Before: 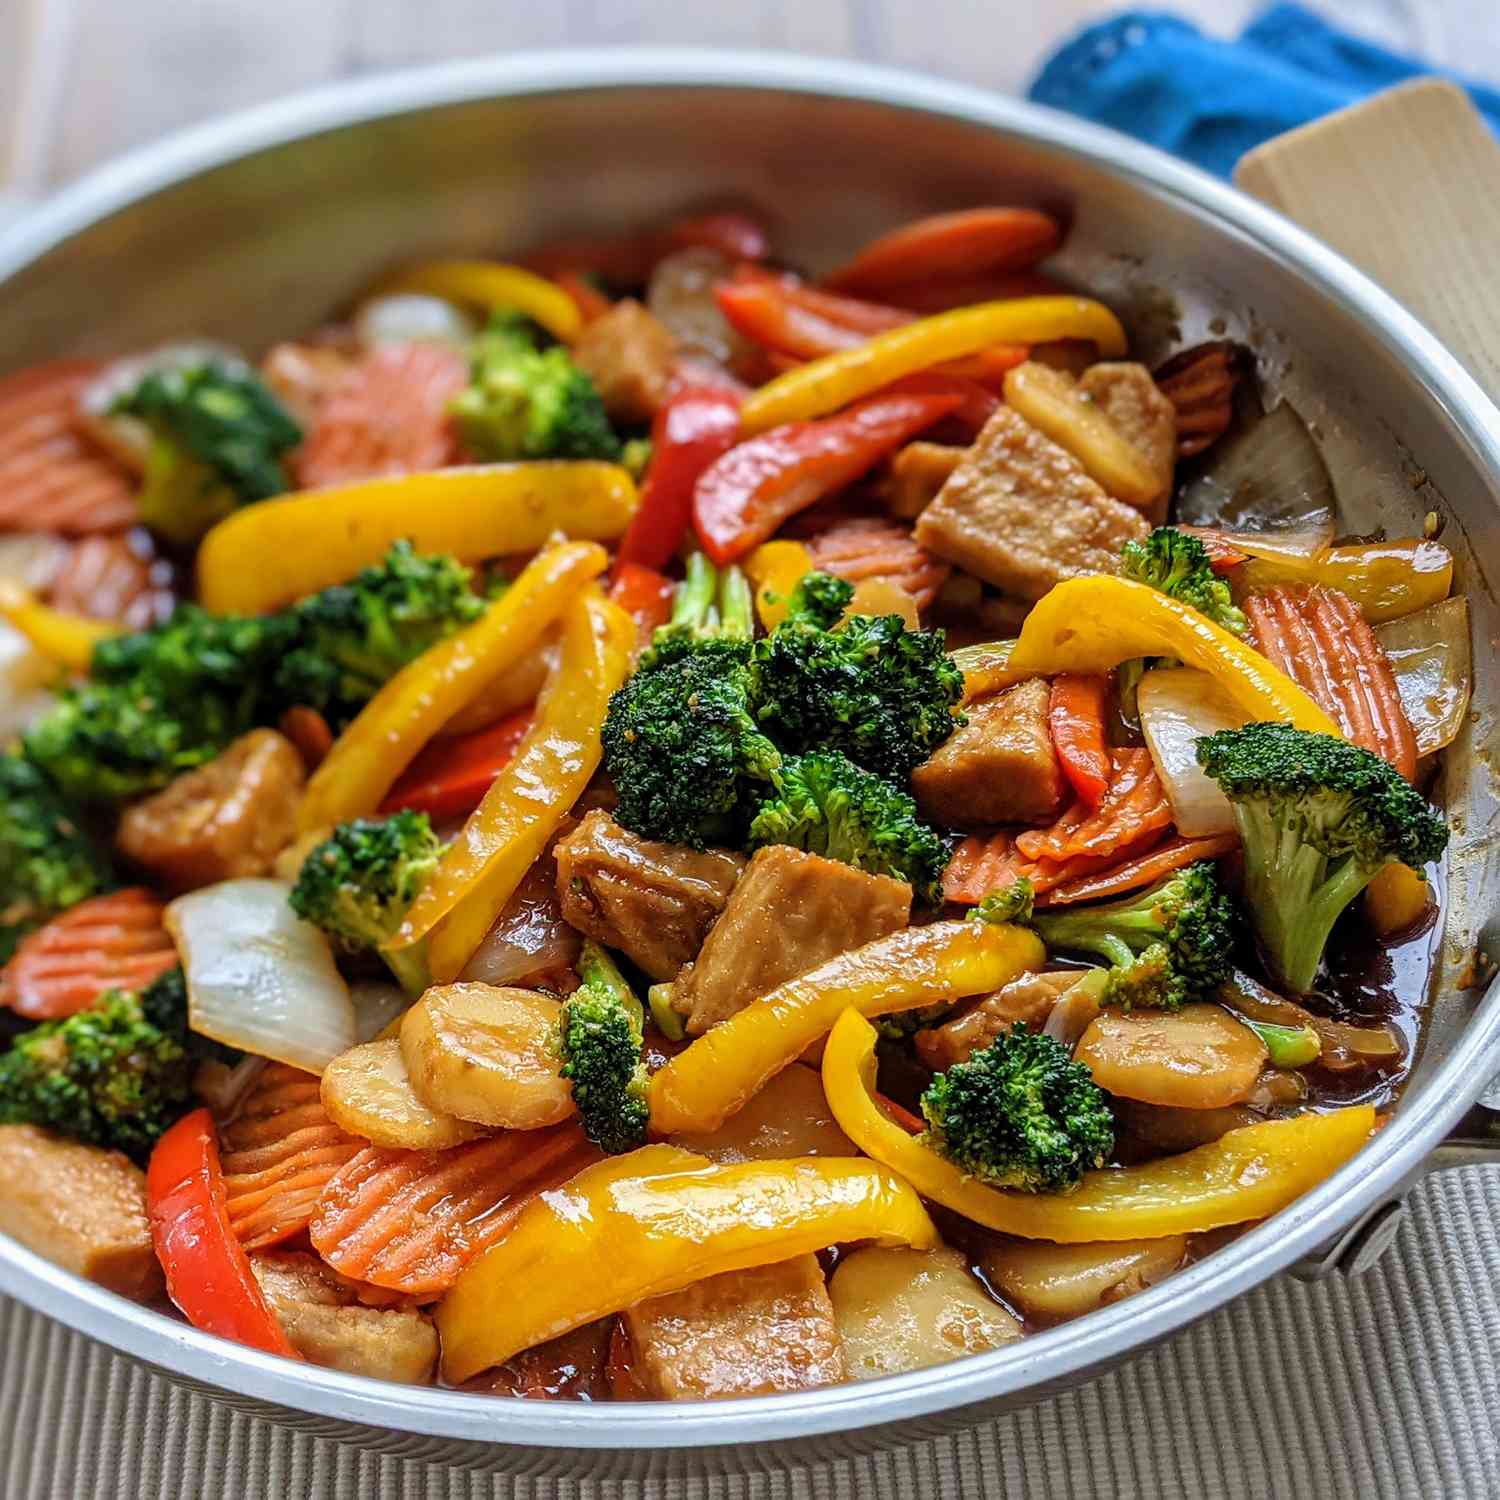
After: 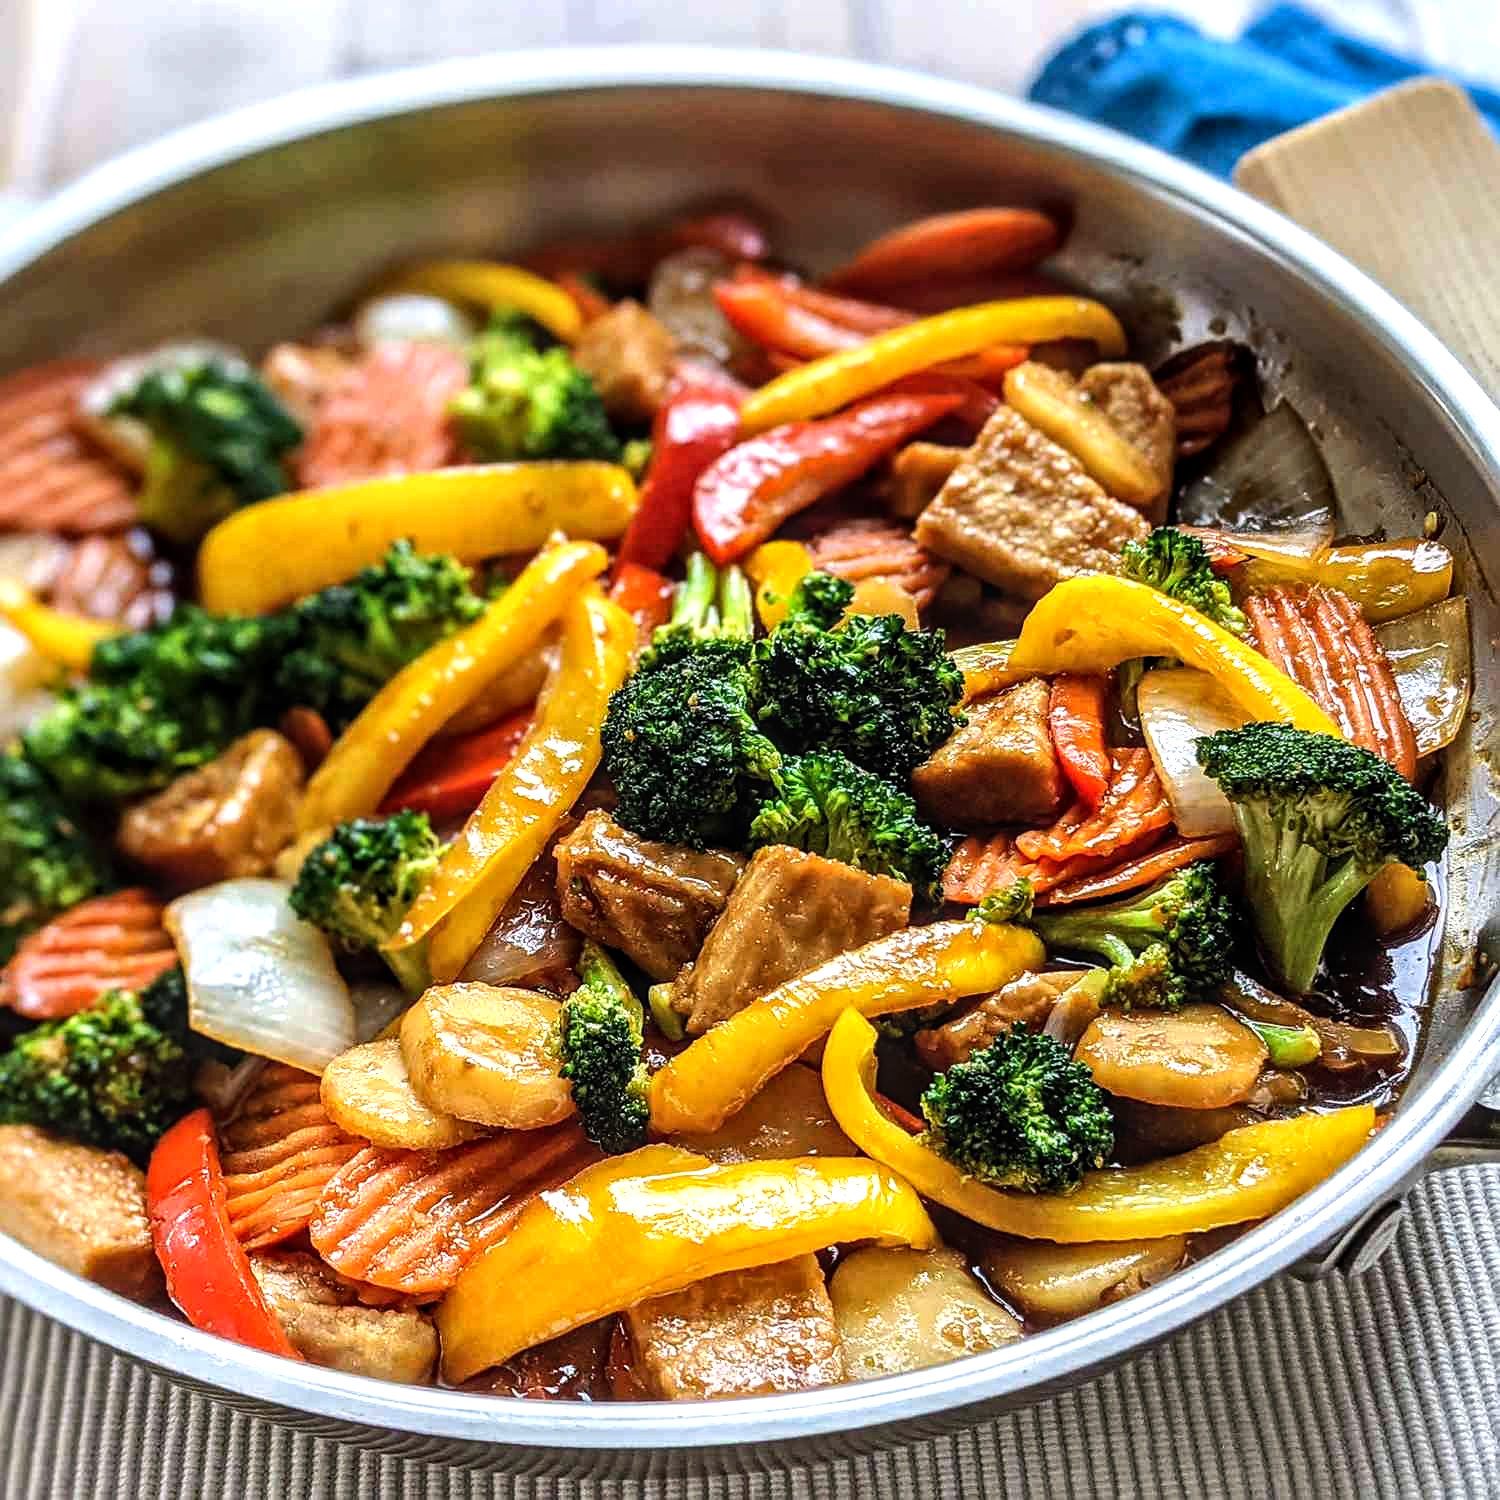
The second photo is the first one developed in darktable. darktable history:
sharpen: amount 0.2
local contrast: on, module defaults
tone equalizer: -8 EV -0.75 EV, -7 EV -0.7 EV, -6 EV -0.6 EV, -5 EV -0.4 EV, -3 EV 0.4 EV, -2 EV 0.6 EV, -1 EV 0.7 EV, +0 EV 0.75 EV, edges refinement/feathering 500, mask exposure compensation -1.57 EV, preserve details no
